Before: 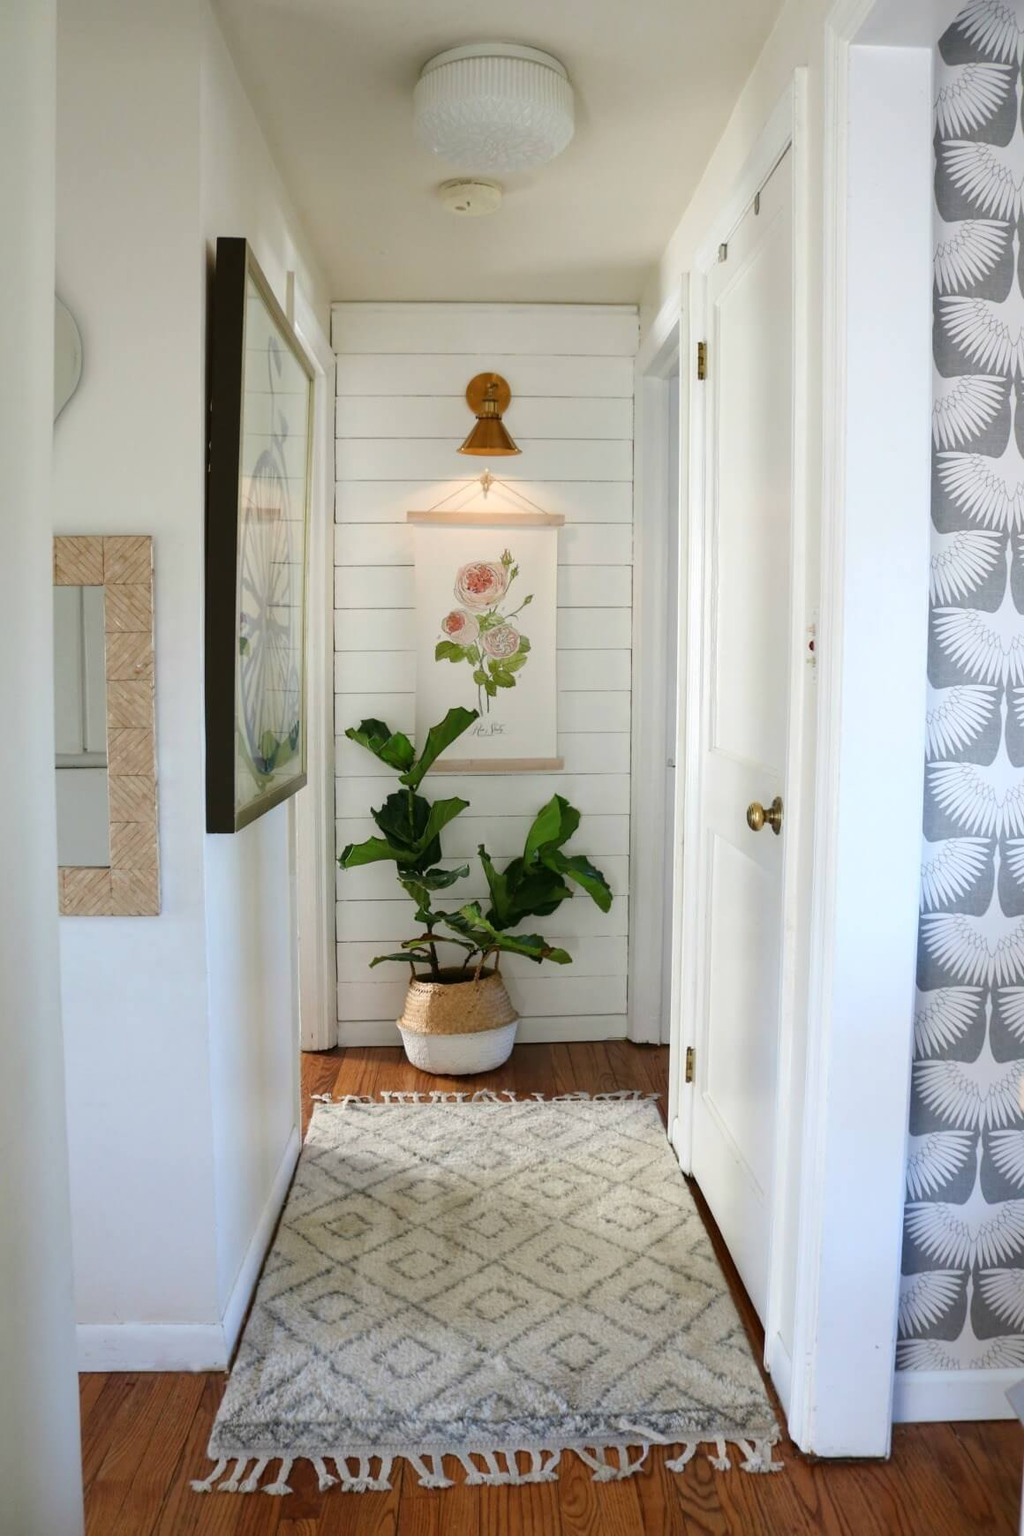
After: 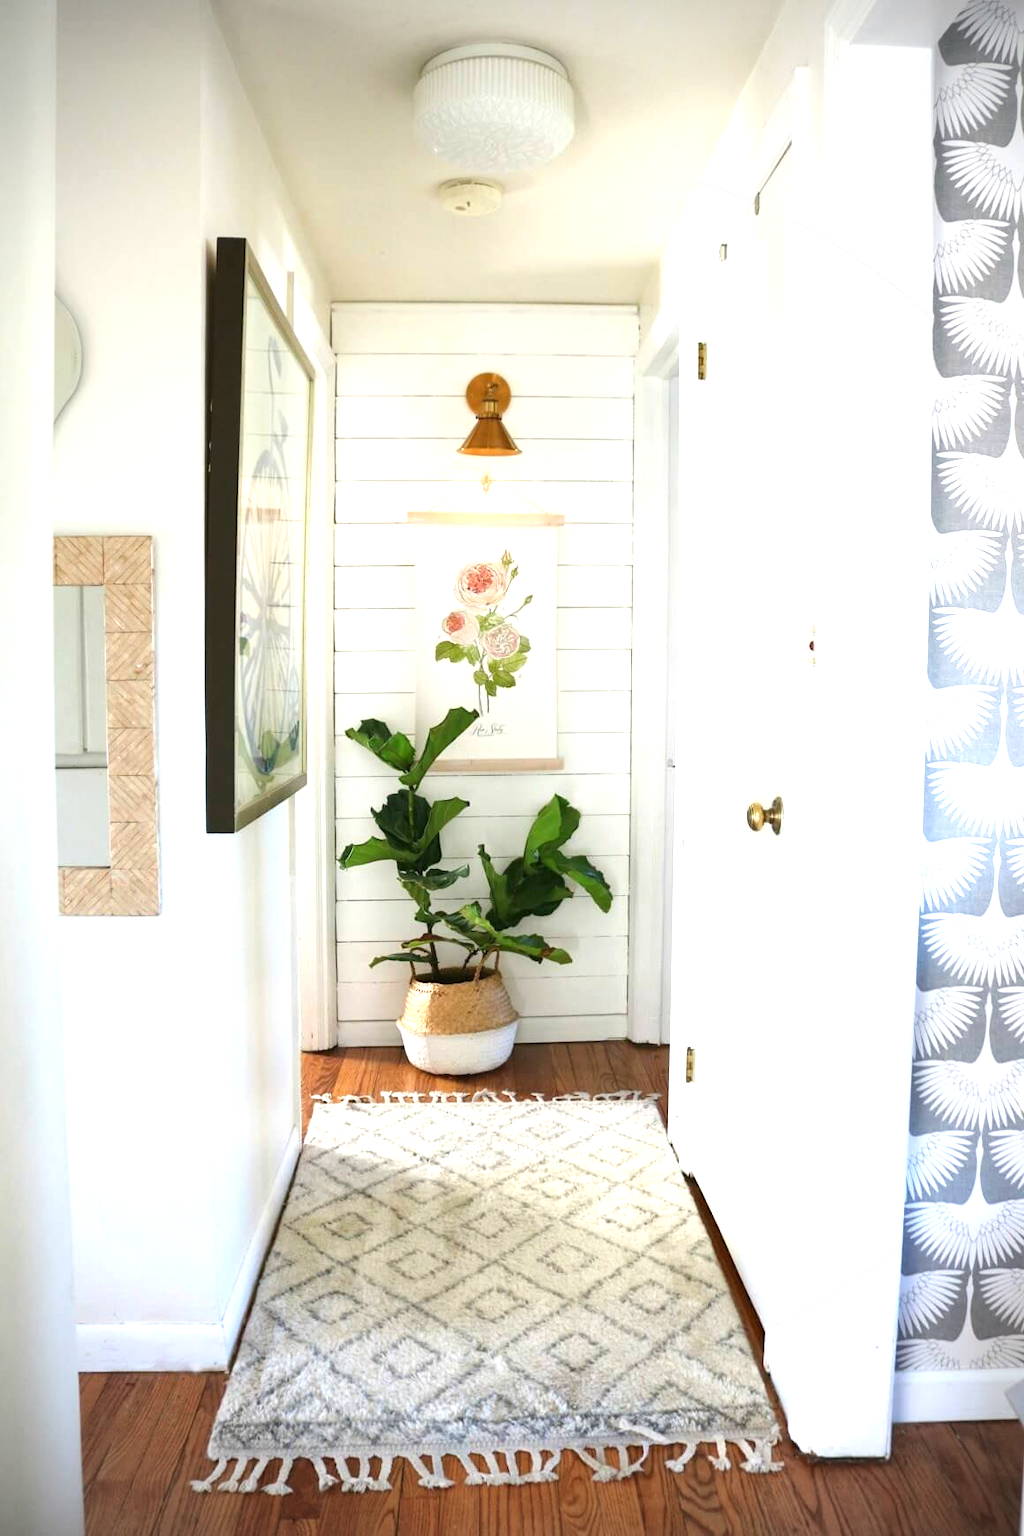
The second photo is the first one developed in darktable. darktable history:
vignetting: dithering 8-bit output, unbound false
exposure: black level correction 0, exposure 1.1 EV, compensate exposure bias true, compensate highlight preservation false
